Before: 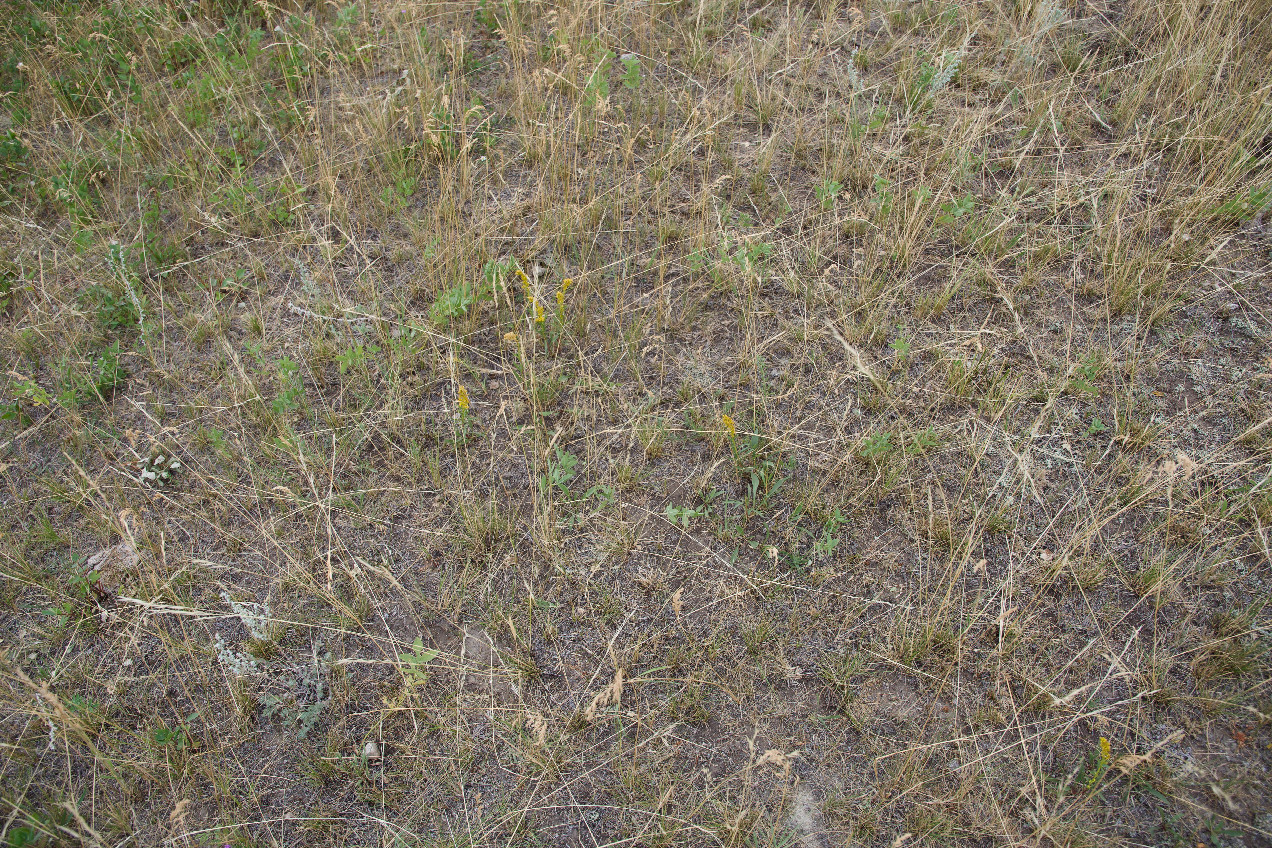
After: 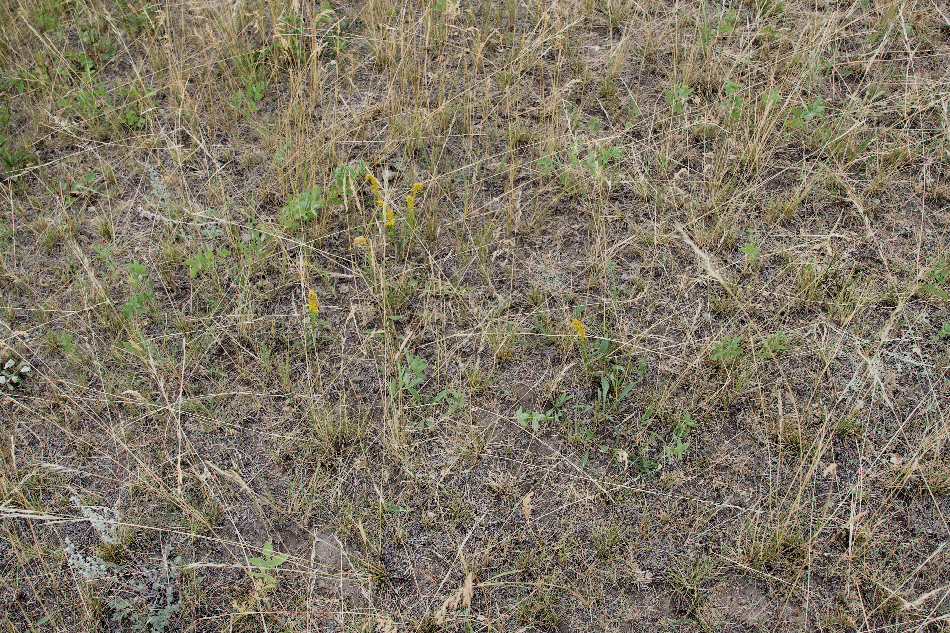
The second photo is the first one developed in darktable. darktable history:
crop and rotate: left 11.831%, top 11.346%, right 13.429%, bottom 13.899%
filmic rgb: black relative exposure -5 EV, white relative exposure 3.5 EV, hardness 3.19, contrast 1.2, highlights saturation mix -30%
